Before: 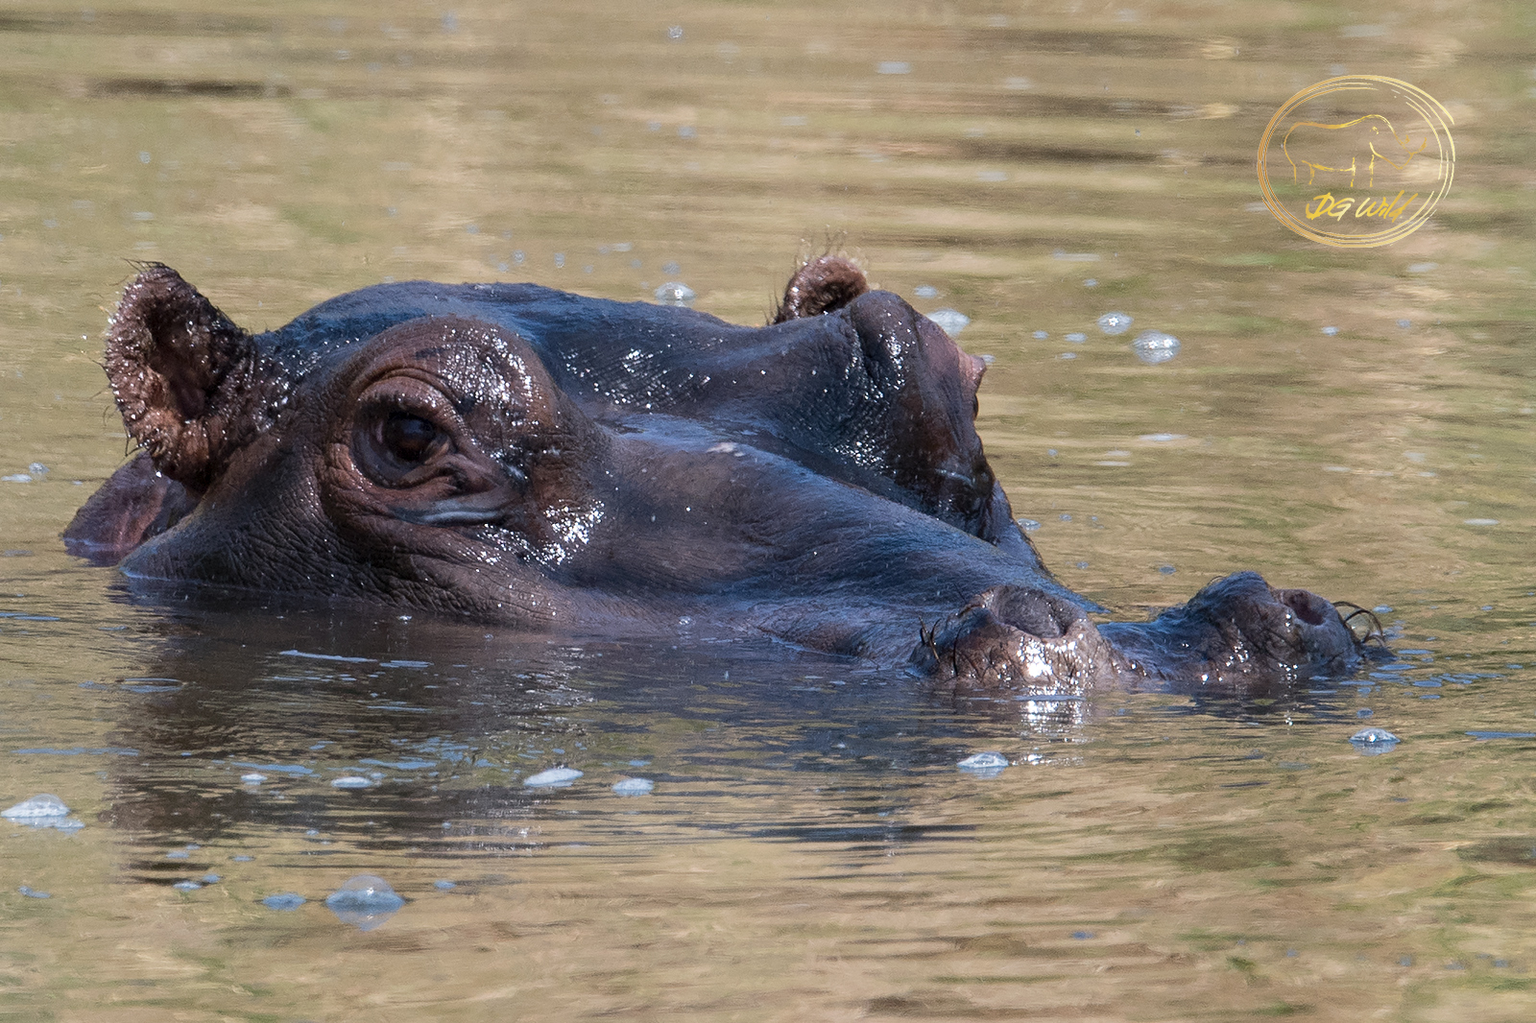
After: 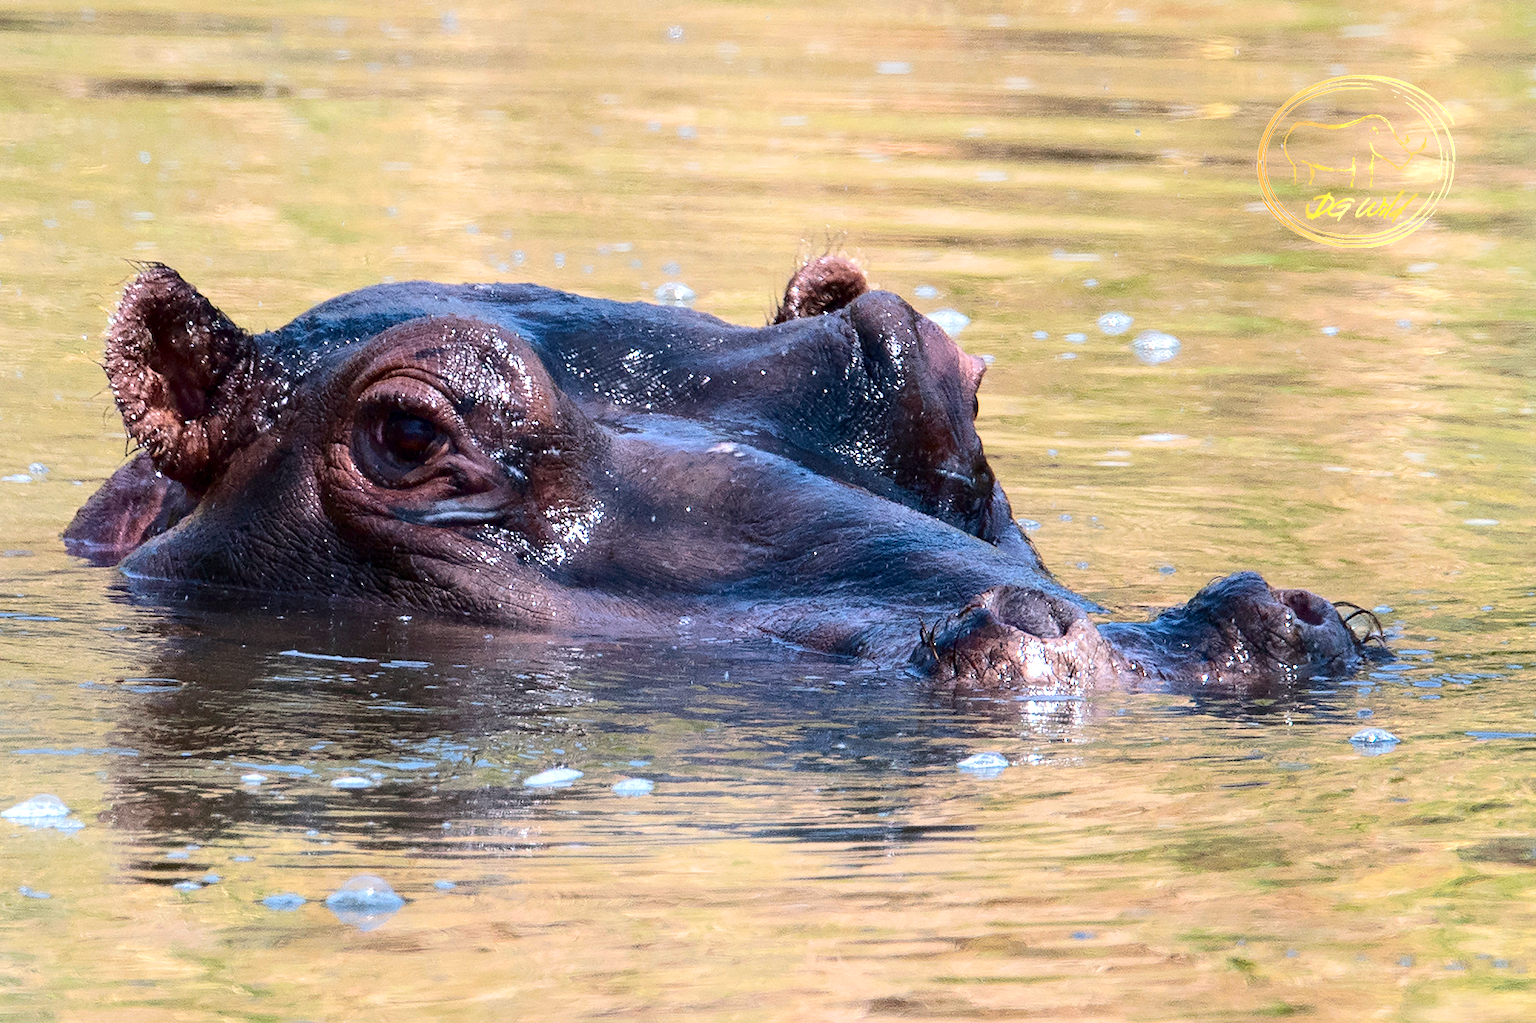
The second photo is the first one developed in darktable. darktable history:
exposure: black level correction 0.001, exposure 0.675 EV, compensate highlight preservation false
tone curve: curves: ch0 [(0, 0) (0.126, 0.061) (0.338, 0.285) (0.494, 0.518) (0.703, 0.762) (1, 1)]; ch1 [(0, 0) (0.389, 0.313) (0.457, 0.442) (0.5, 0.501) (0.55, 0.578) (1, 1)]; ch2 [(0, 0) (0.44, 0.424) (0.501, 0.499) (0.557, 0.564) (0.613, 0.67) (0.707, 0.746) (1, 1)], color space Lab, independent channels, preserve colors none
